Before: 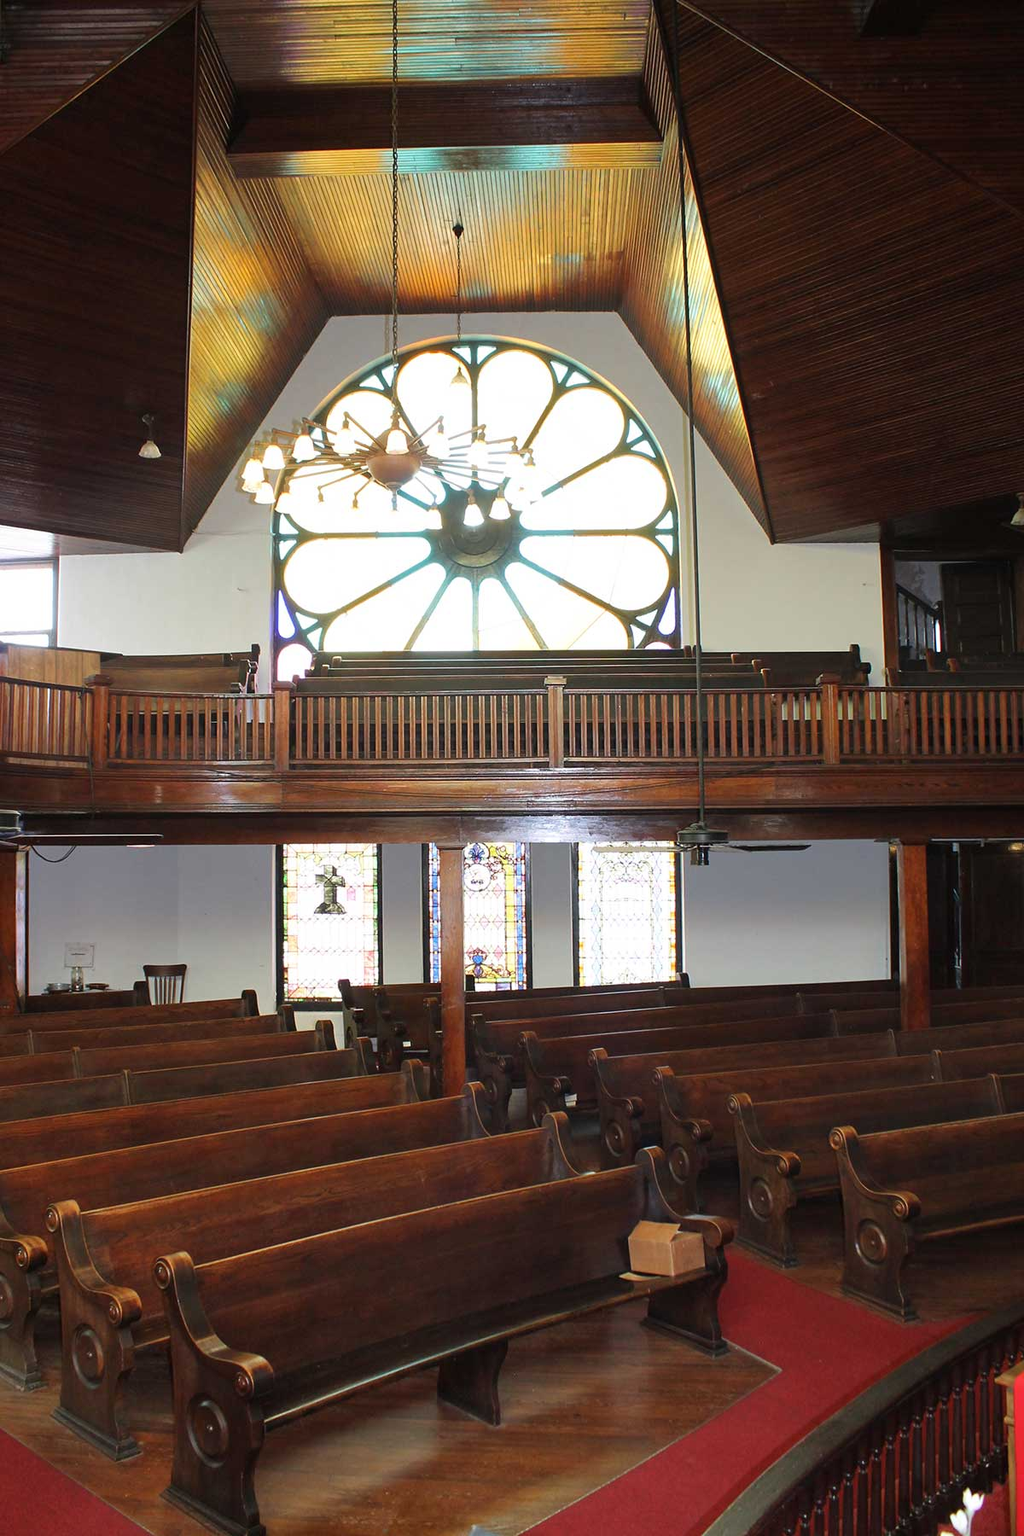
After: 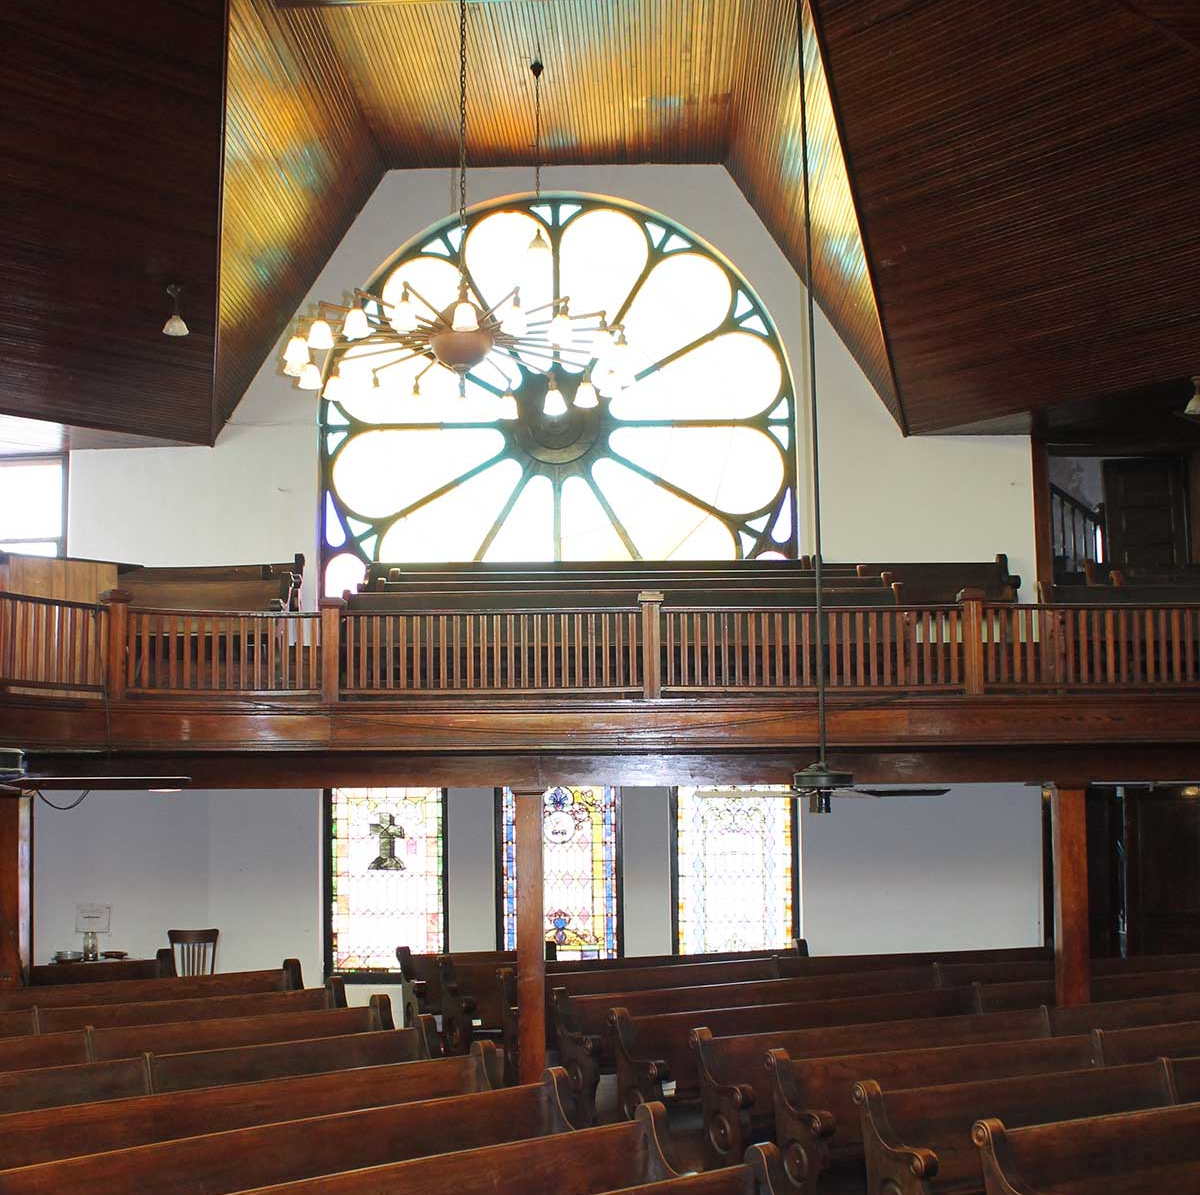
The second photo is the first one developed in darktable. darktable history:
crop: top 11.177%, bottom 22.39%
